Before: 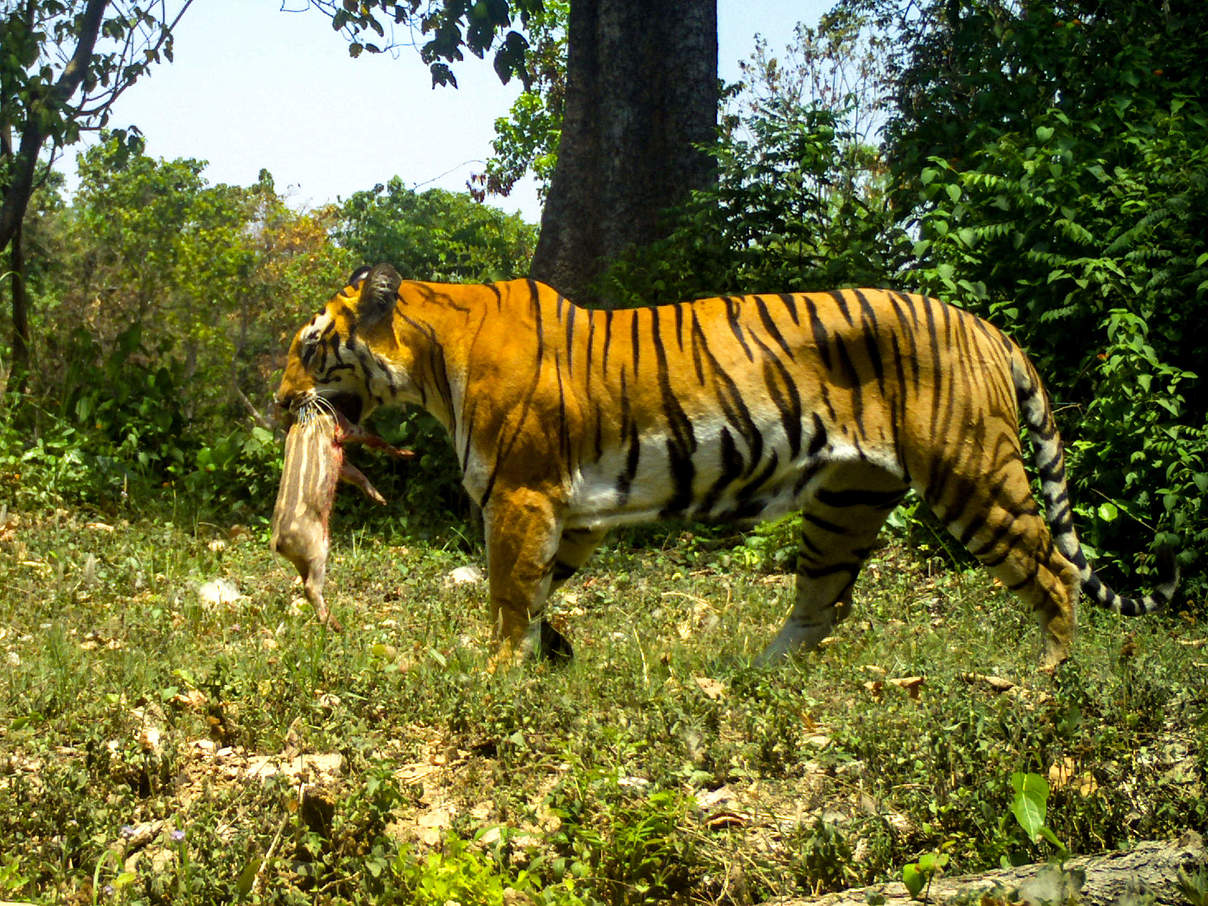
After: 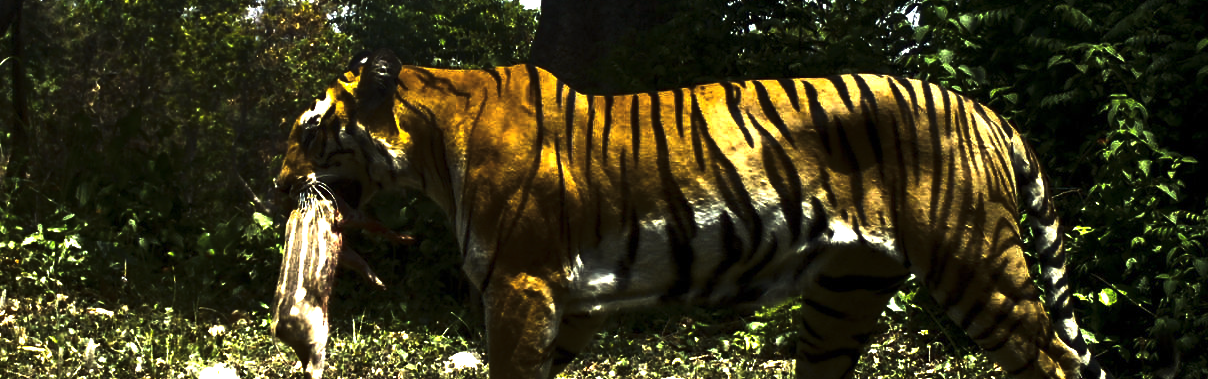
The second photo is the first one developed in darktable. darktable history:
crop and rotate: top 23.84%, bottom 34.294%
graduated density: rotation 5.63°, offset 76.9
tone curve: curves: ch0 [(0, 0) (0.765, 0.349) (1, 1)], color space Lab, linked channels, preserve colors none
exposure: exposure 1.2 EV, compensate highlight preservation false
